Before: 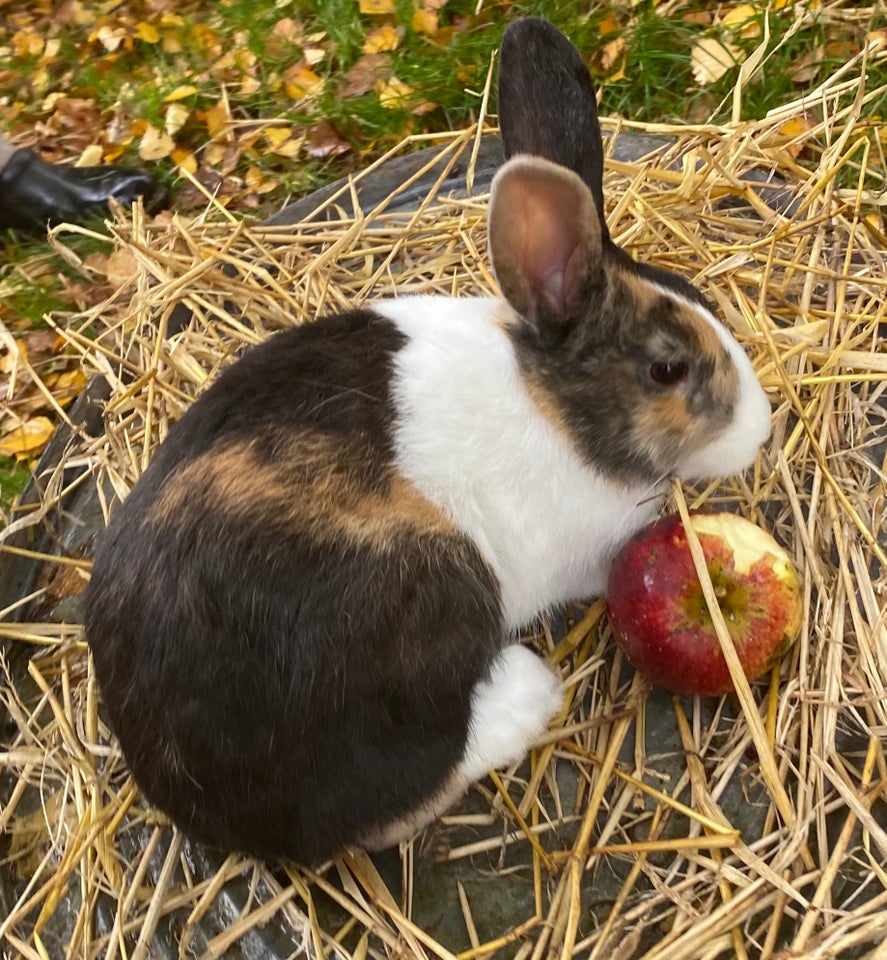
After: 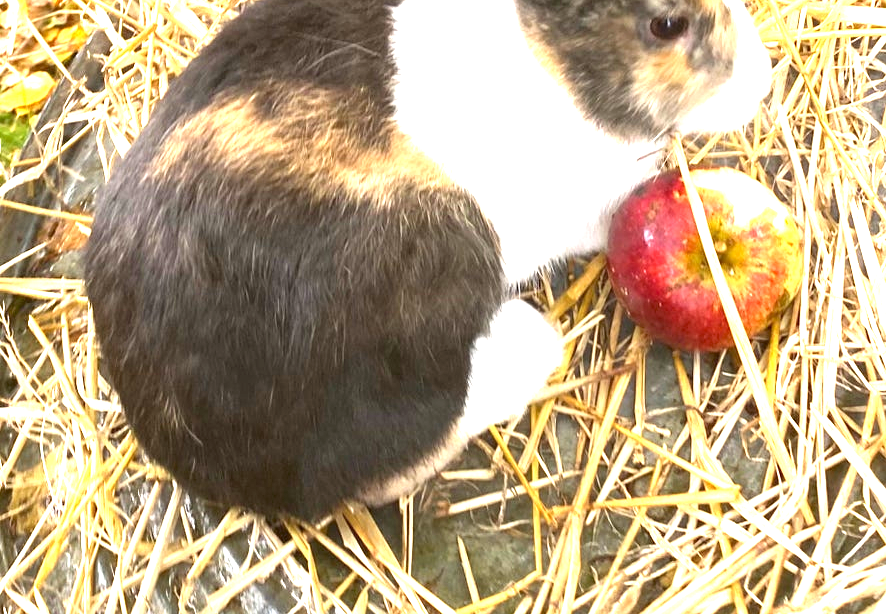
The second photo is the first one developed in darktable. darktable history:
exposure: exposure 1.989 EV, compensate exposure bias true, compensate highlight preservation false
crop and rotate: top 36.021%
tone equalizer: mask exposure compensation -0.498 EV
